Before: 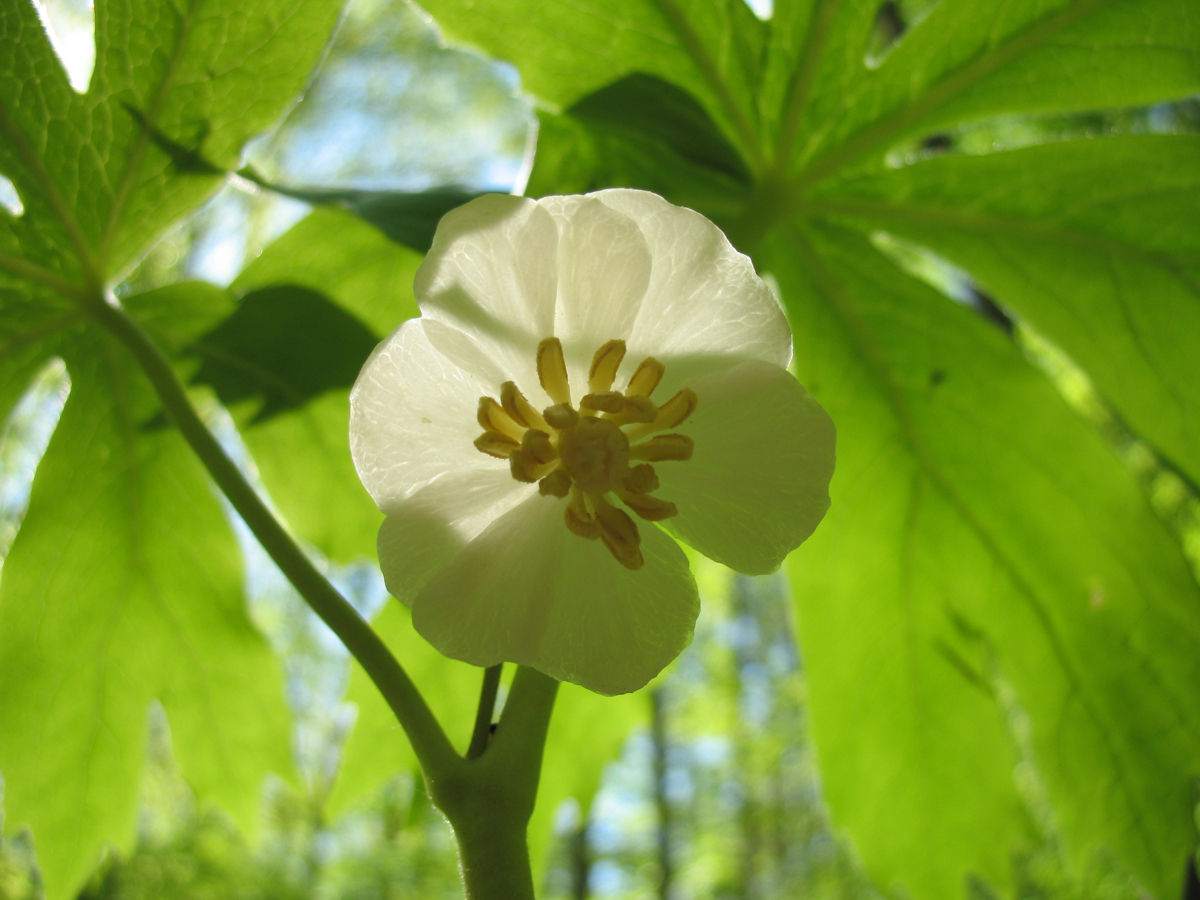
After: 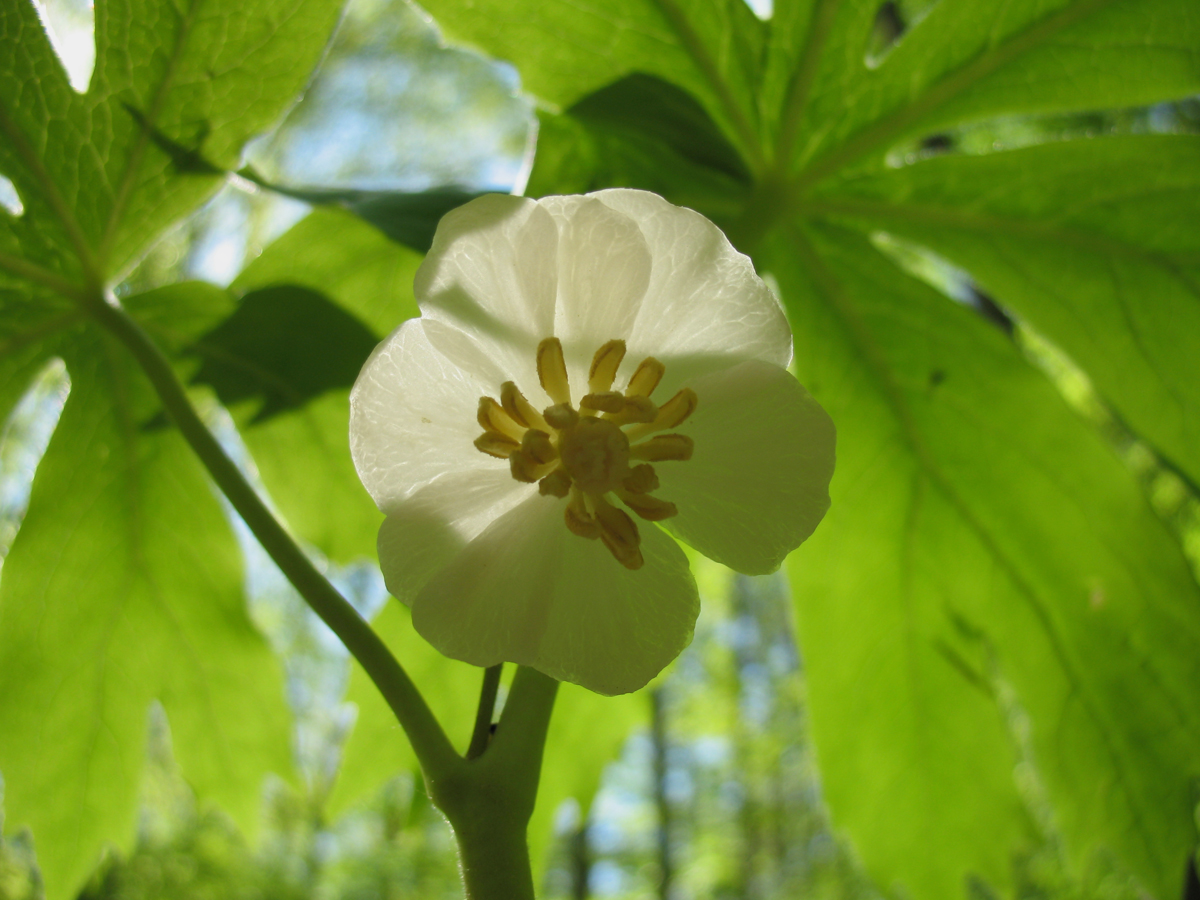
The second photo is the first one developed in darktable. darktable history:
exposure: exposure -0.207 EV, compensate highlight preservation false
